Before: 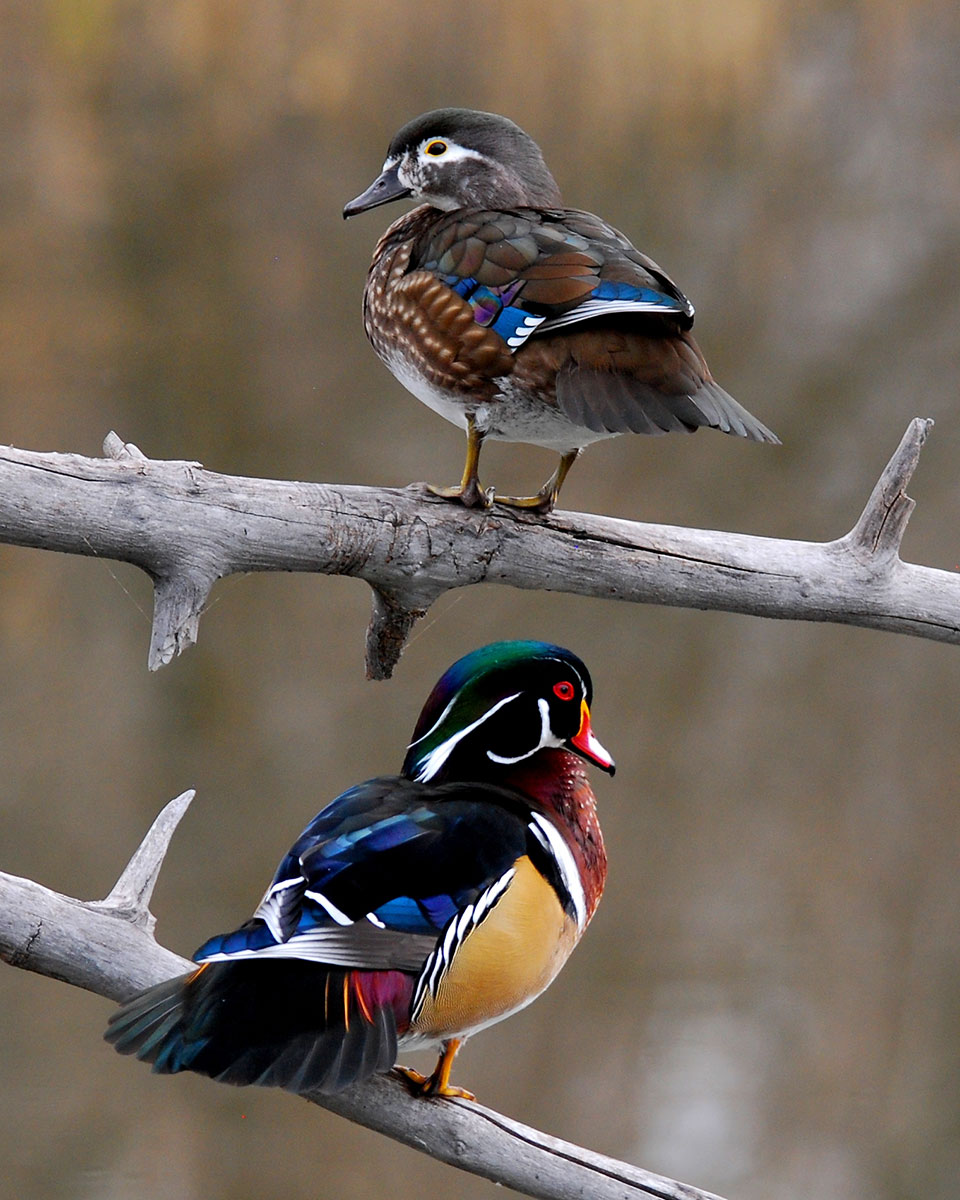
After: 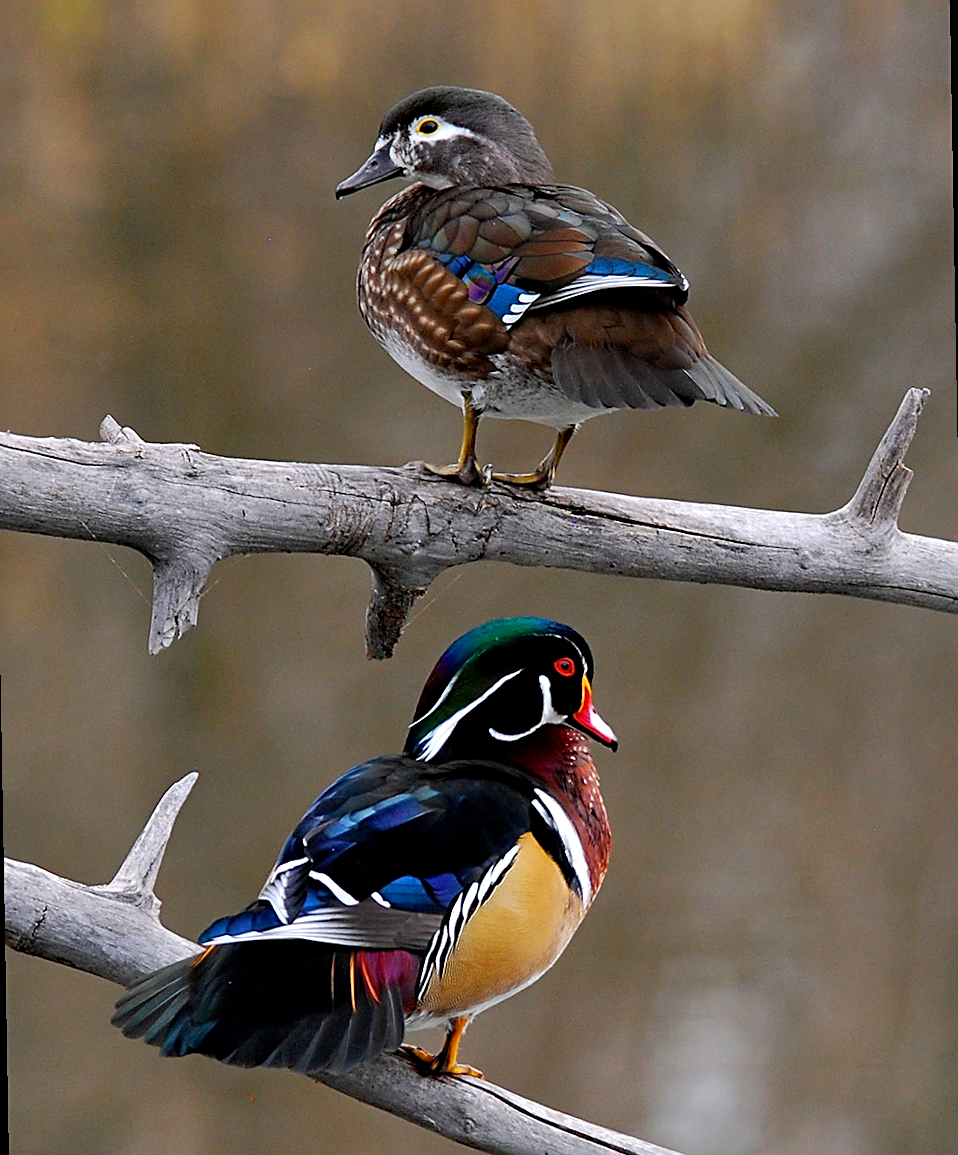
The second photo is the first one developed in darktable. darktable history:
sharpen: on, module defaults
haze removal: compatibility mode true, adaptive false
tone equalizer: on, module defaults
rotate and perspective: rotation -1°, crop left 0.011, crop right 0.989, crop top 0.025, crop bottom 0.975
